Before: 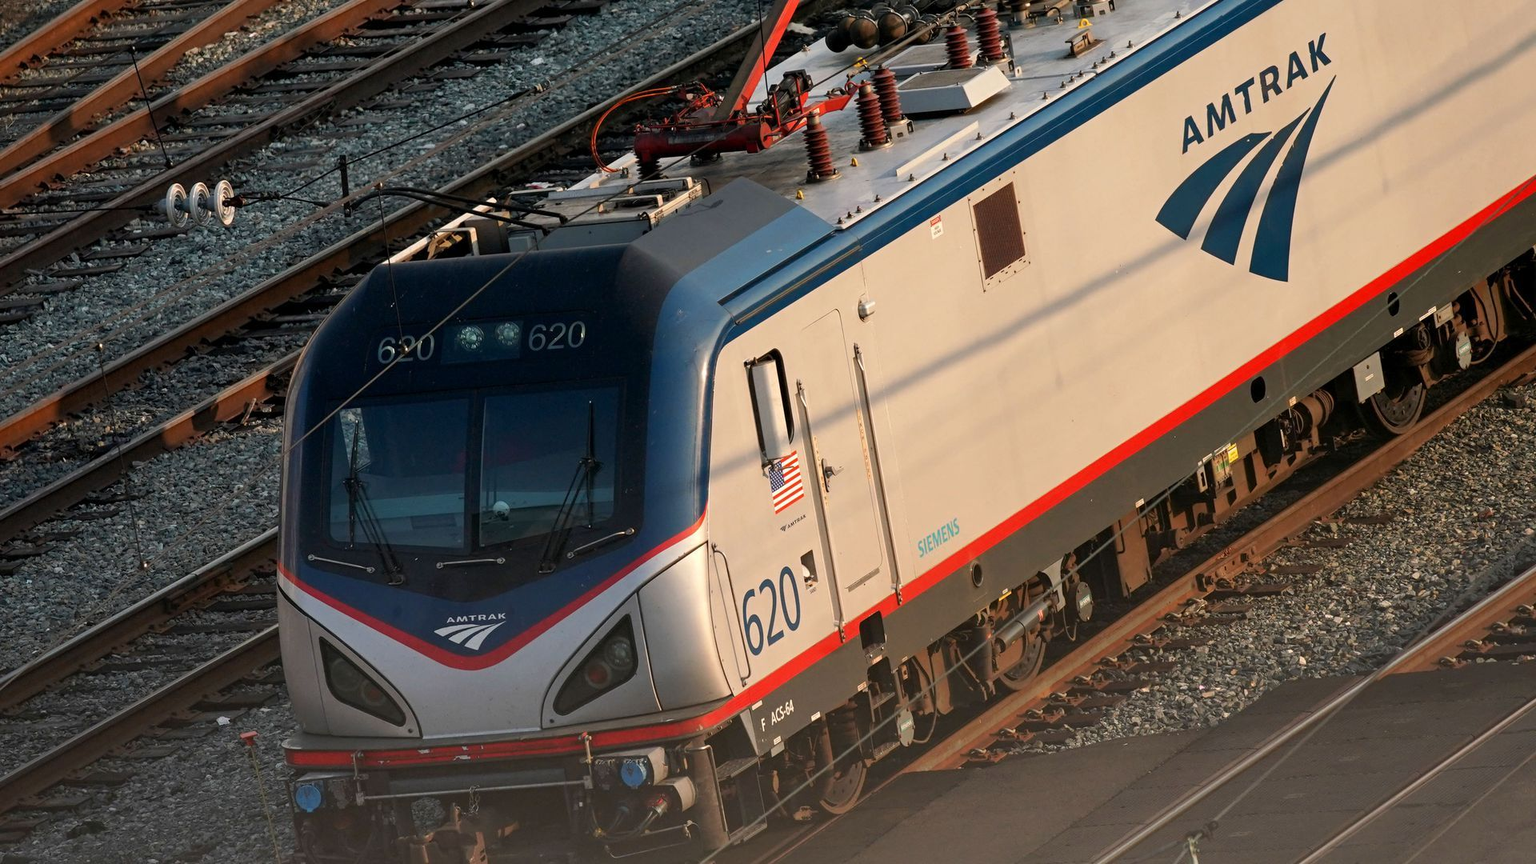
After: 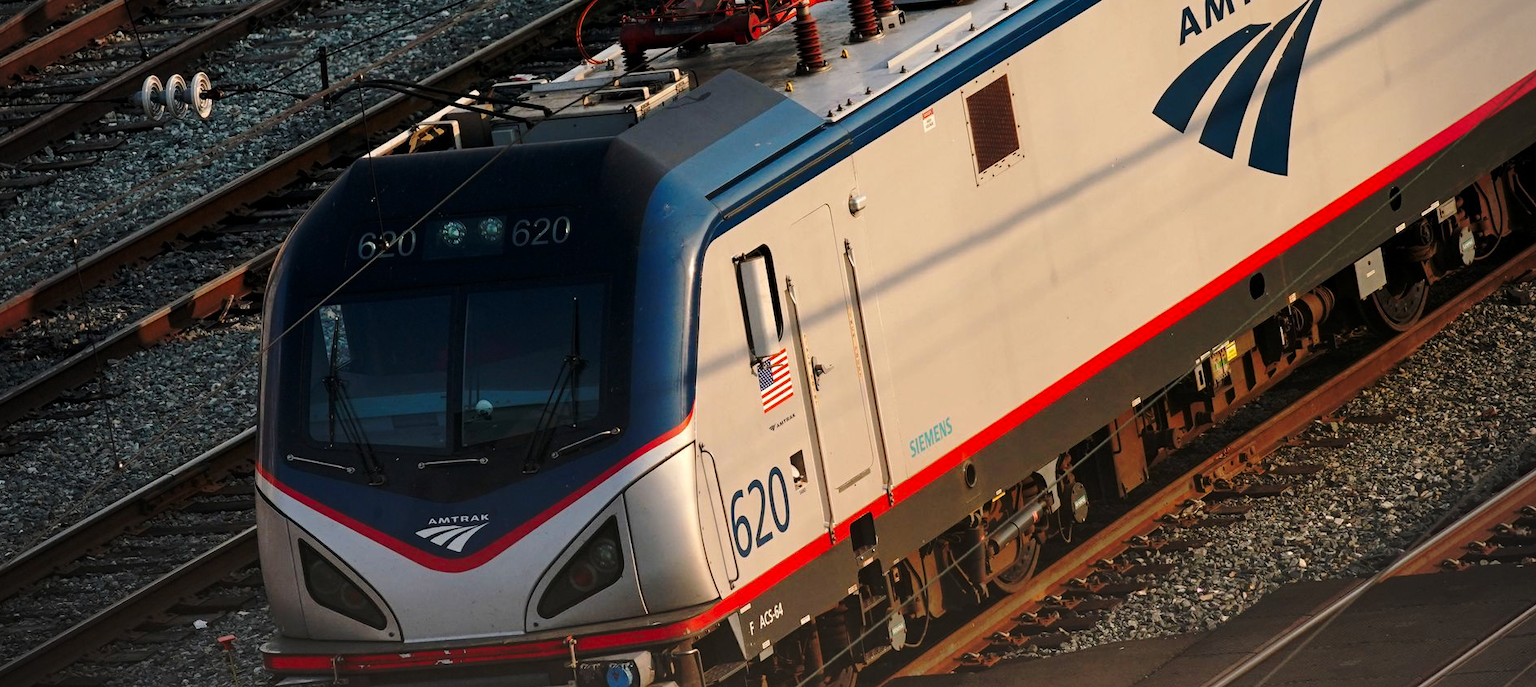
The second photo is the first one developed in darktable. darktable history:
base curve: curves: ch0 [(0, 0) (0.073, 0.04) (0.157, 0.139) (0.492, 0.492) (0.758, 0.758) (1, 1)], preserve colors none
vignetting: on, module defaults
crop and rotate: left 1.814%, top 12.818%, right 0.25%, bottom 9.225%
